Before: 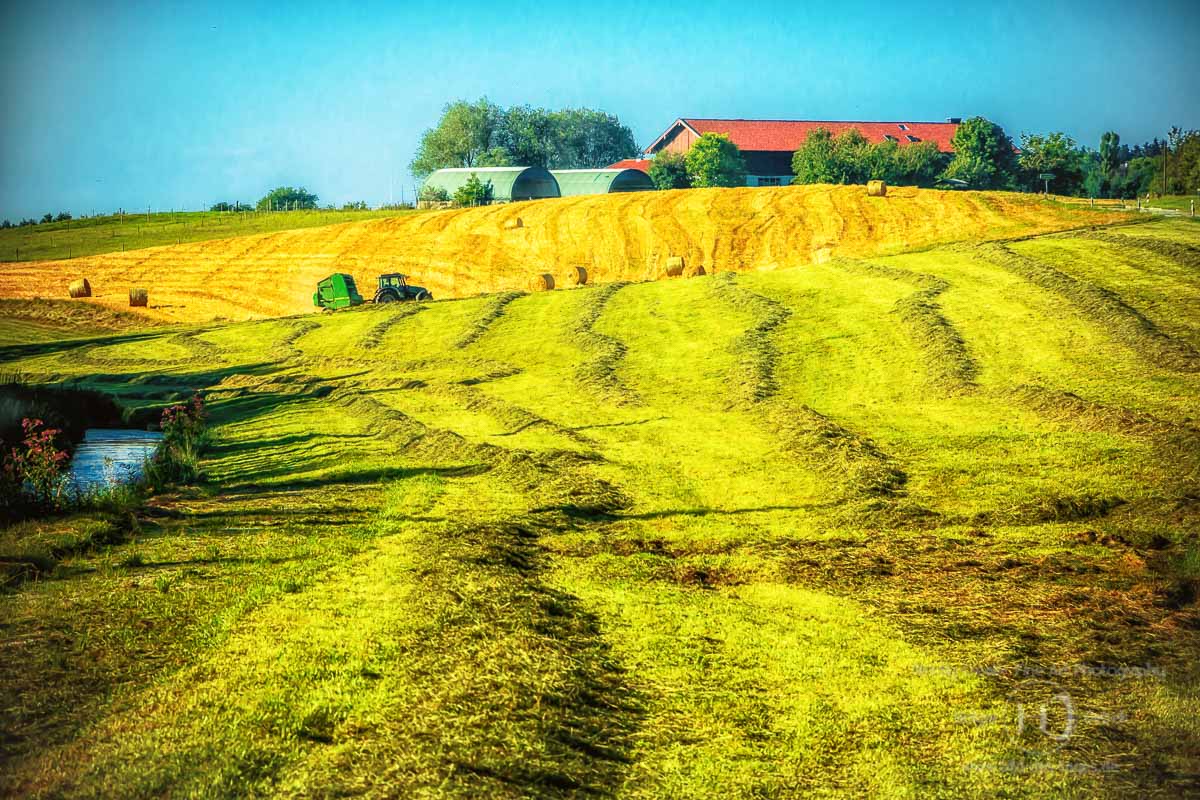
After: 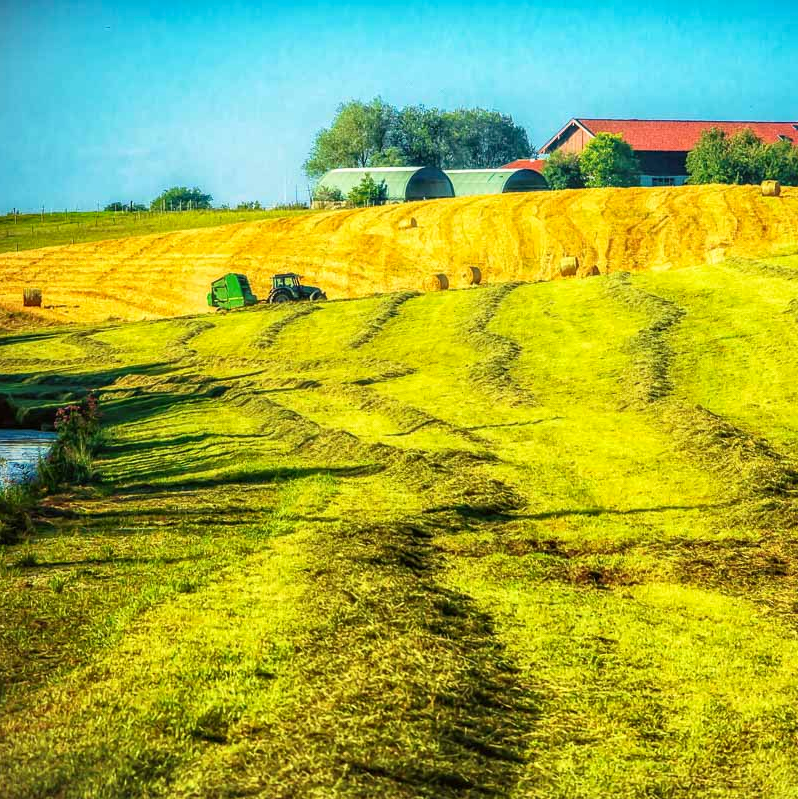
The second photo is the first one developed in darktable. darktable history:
crop and rotate: left 8.848%, right 24.623%
haze removal: compatibility mode true, adaptive false
